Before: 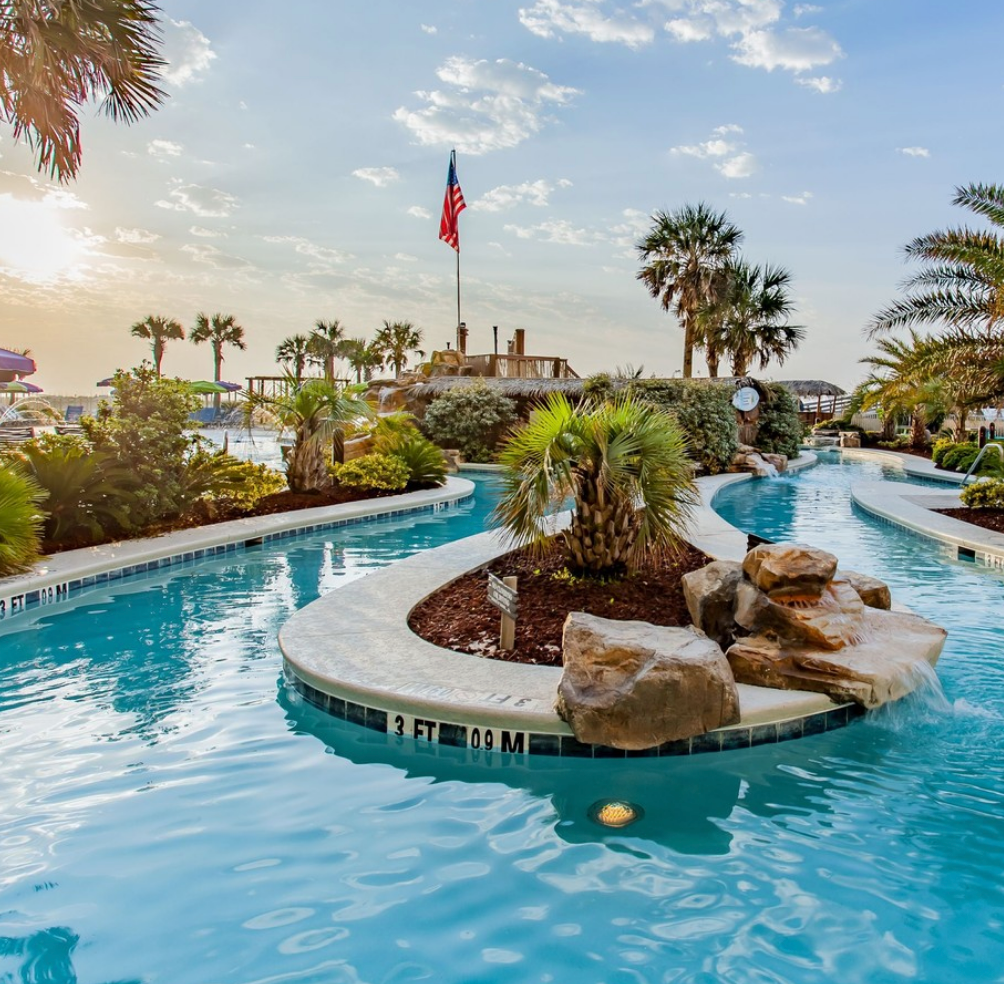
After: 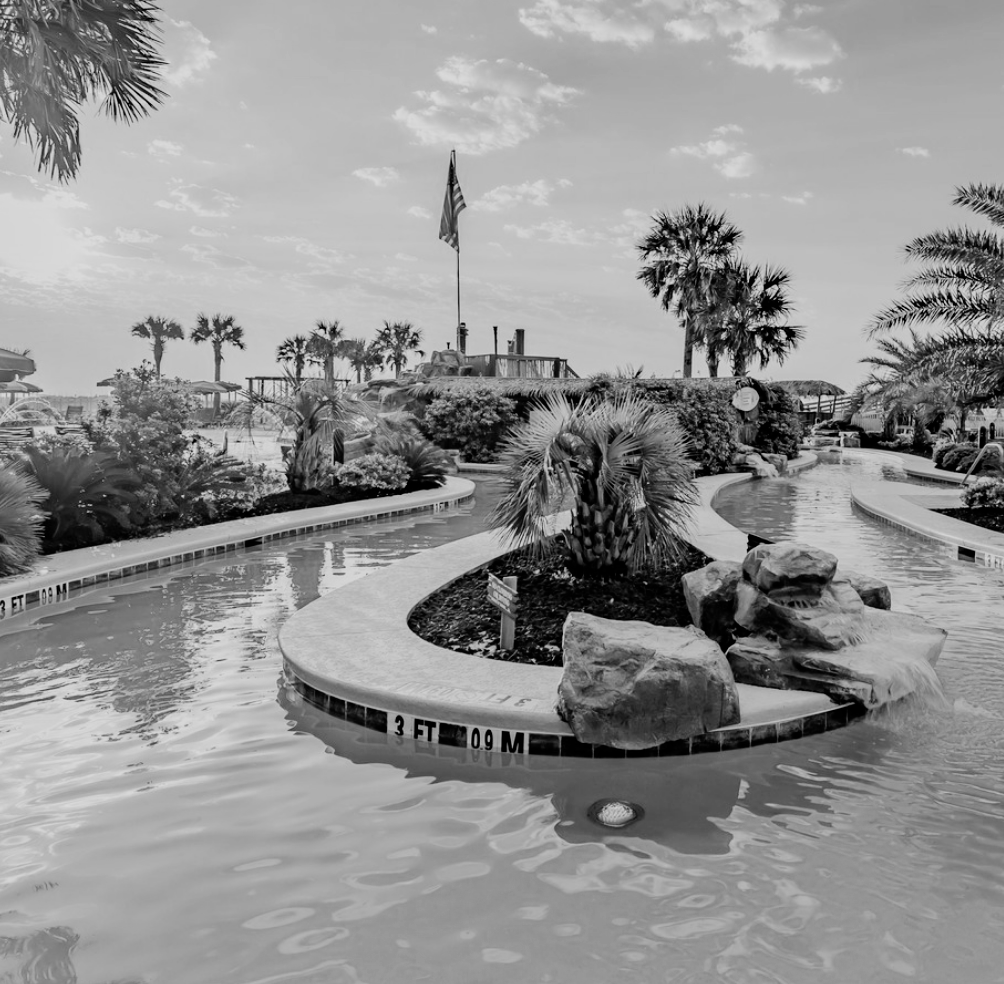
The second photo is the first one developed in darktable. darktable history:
color balance rgb: linear chroma grading › global chroma 15%, perceptual saturation grading › global saturation 30%
color balance: contrast 8.5%, output saturation 105%
filmic rgb: black relative exposure -7.65 EV, white relative exposure 4.56 EV, hardness 3.61, contrast 1.05
monochrome: on, module defaults
